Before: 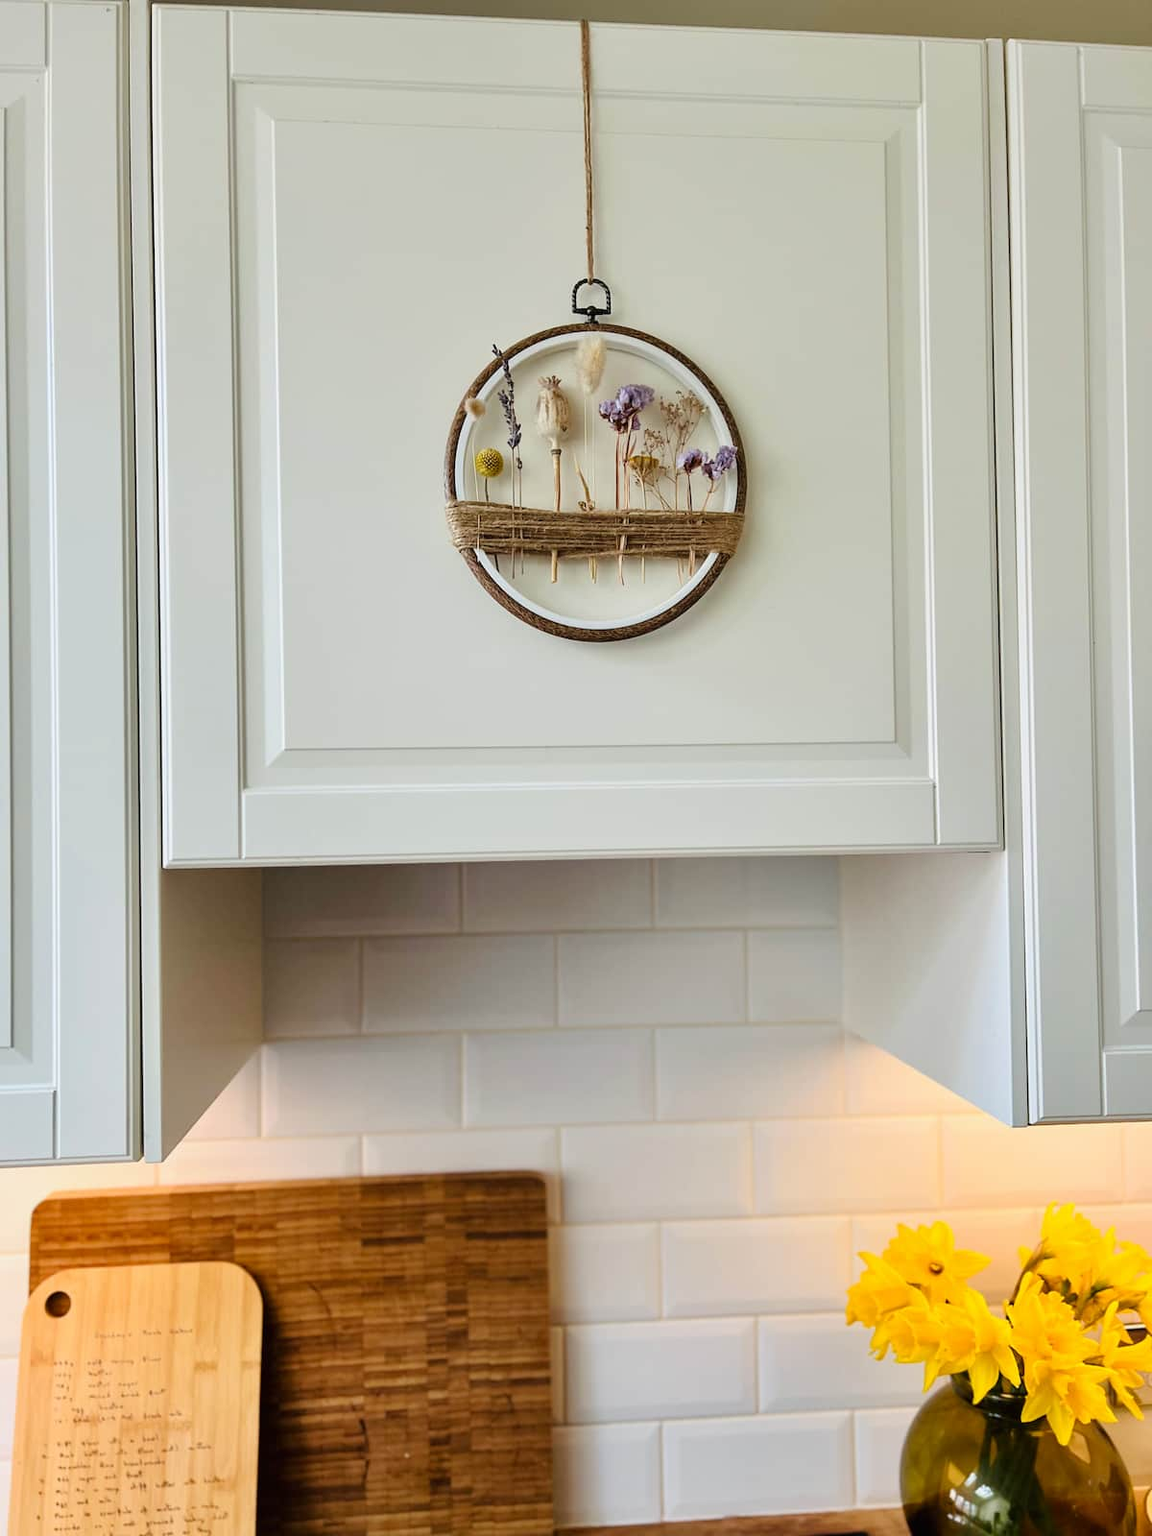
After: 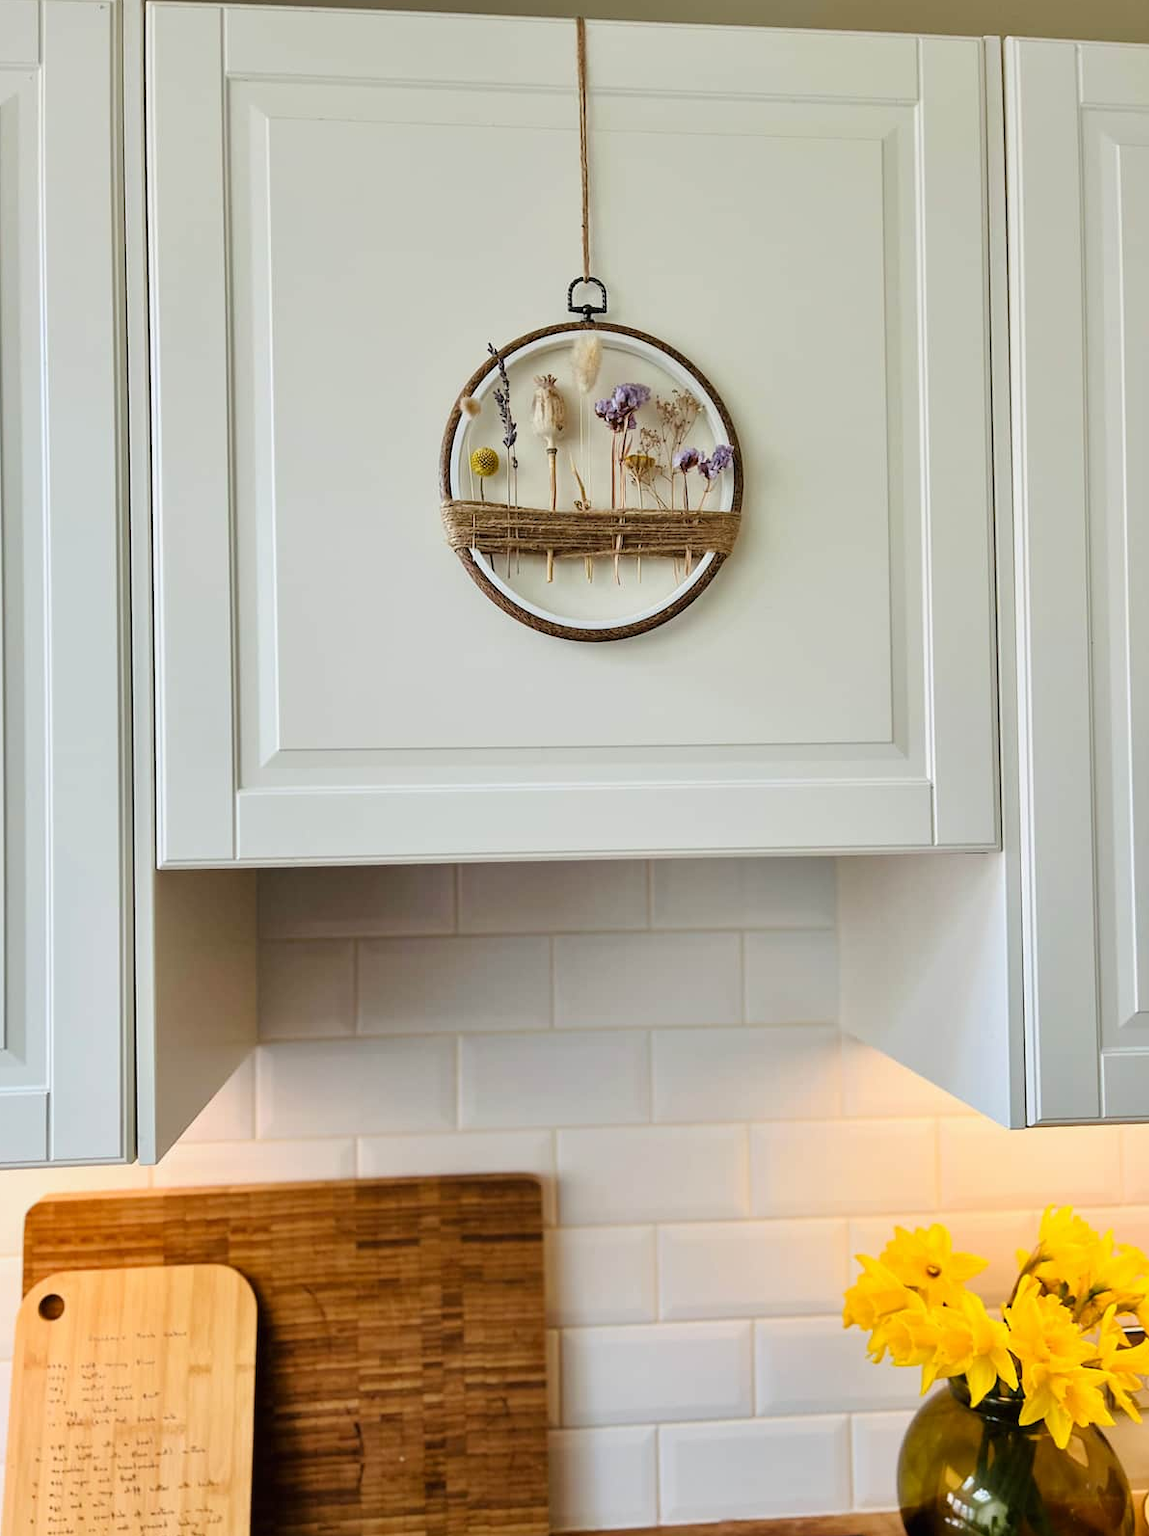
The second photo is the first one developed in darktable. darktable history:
crop and rotate: left 0.595%, top 0.192%, bottom 0.241%
